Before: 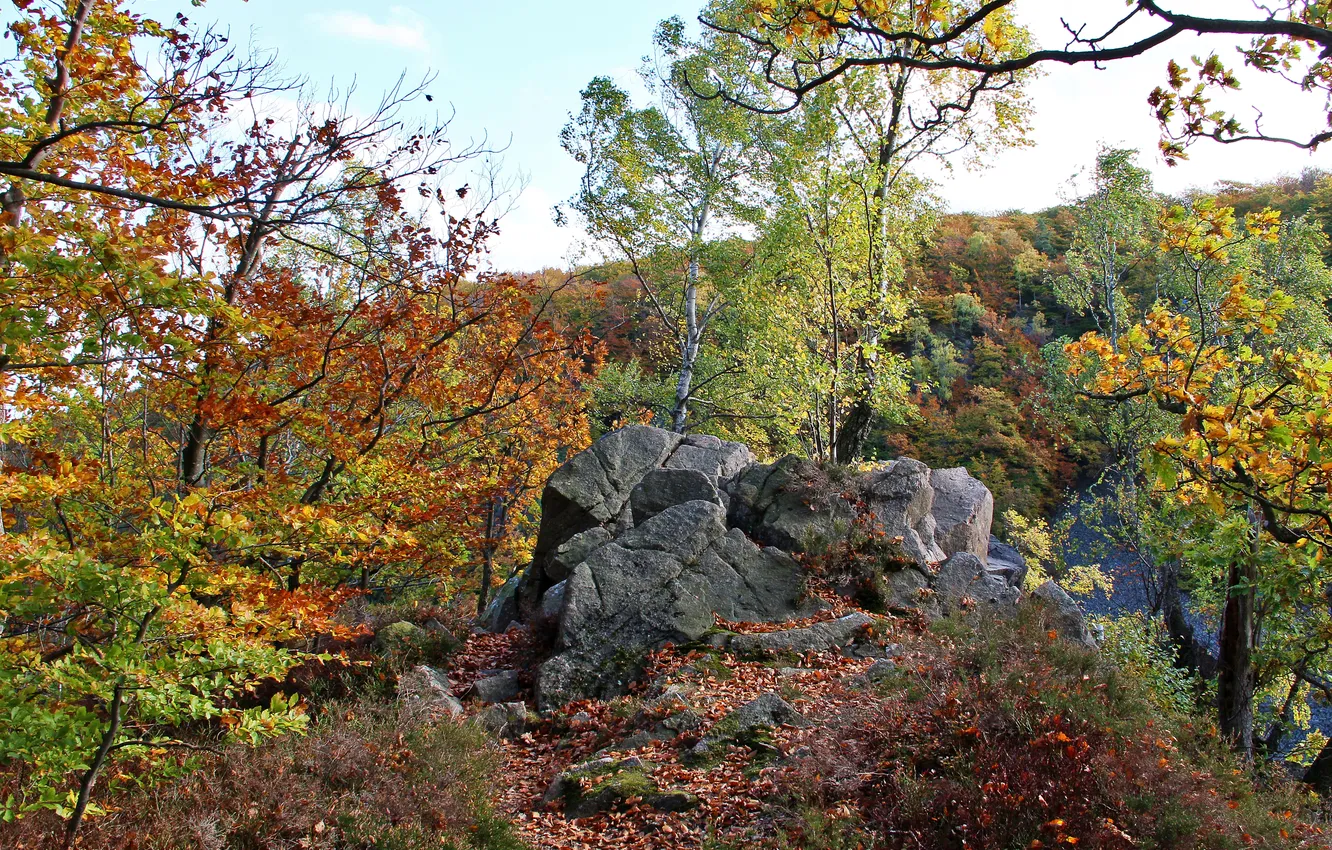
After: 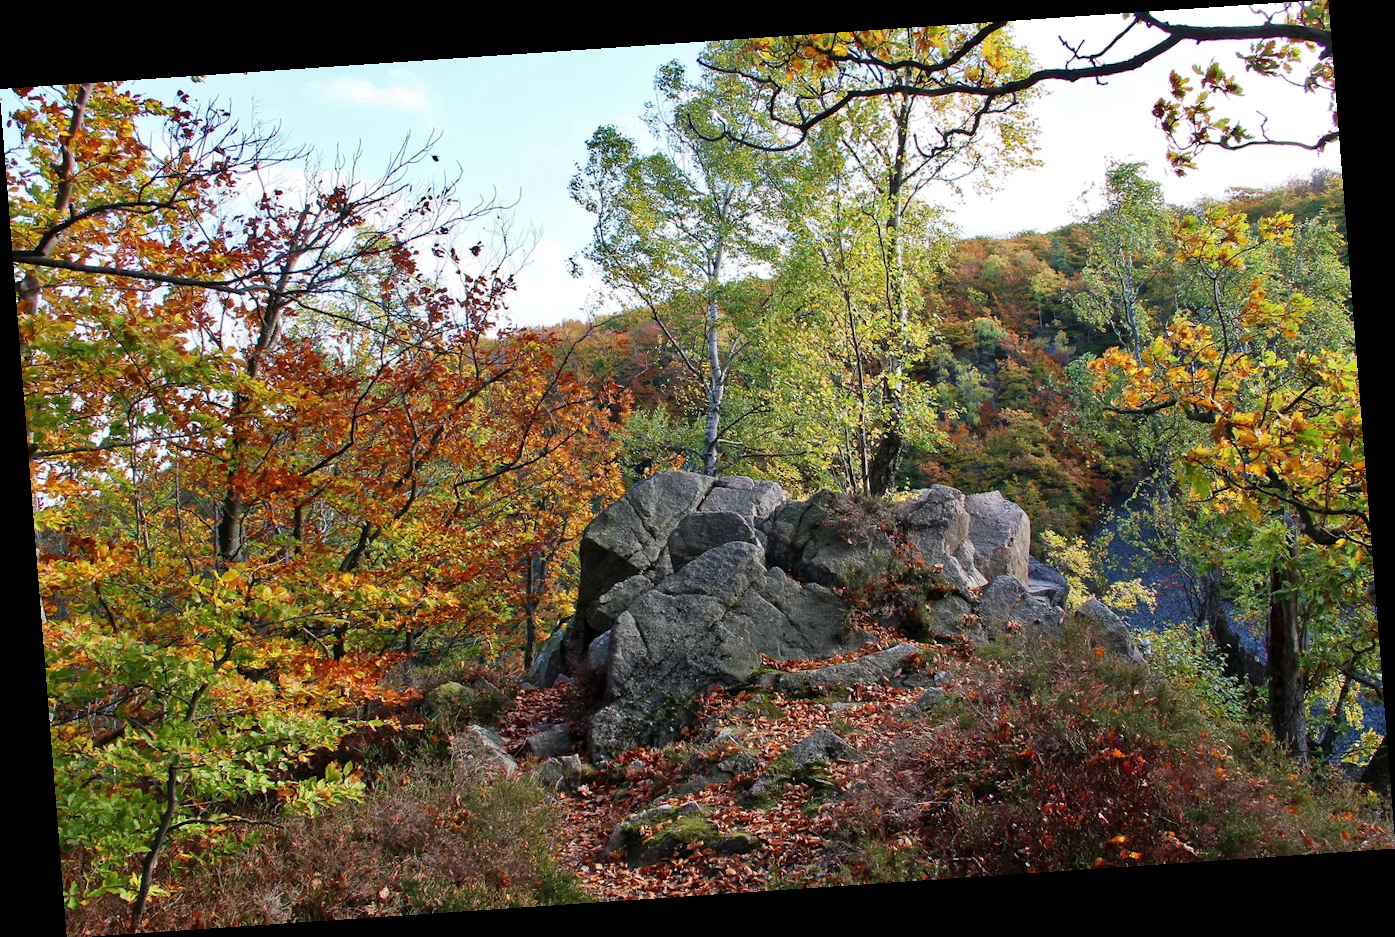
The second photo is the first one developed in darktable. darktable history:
color zones: curves: ch0 [(0, 0.5) (0.143, 0.5) (0.286, 0.5) (0.429, 0.5) (0.62, 0.489) (0.714, 0.445) (0.844, 0.496) (1, 0.5)]; ch1 [(0, 0.5) (0.143, 0.5) (0.286, 0.5) (0.429, 0.5) (0.571, 0.5) (0.714, 0.523) (0.857, 0.5) (1, 0.5)]
rotate and perspective: rotation -4.2°, shear 0.006, automatic cropping off
